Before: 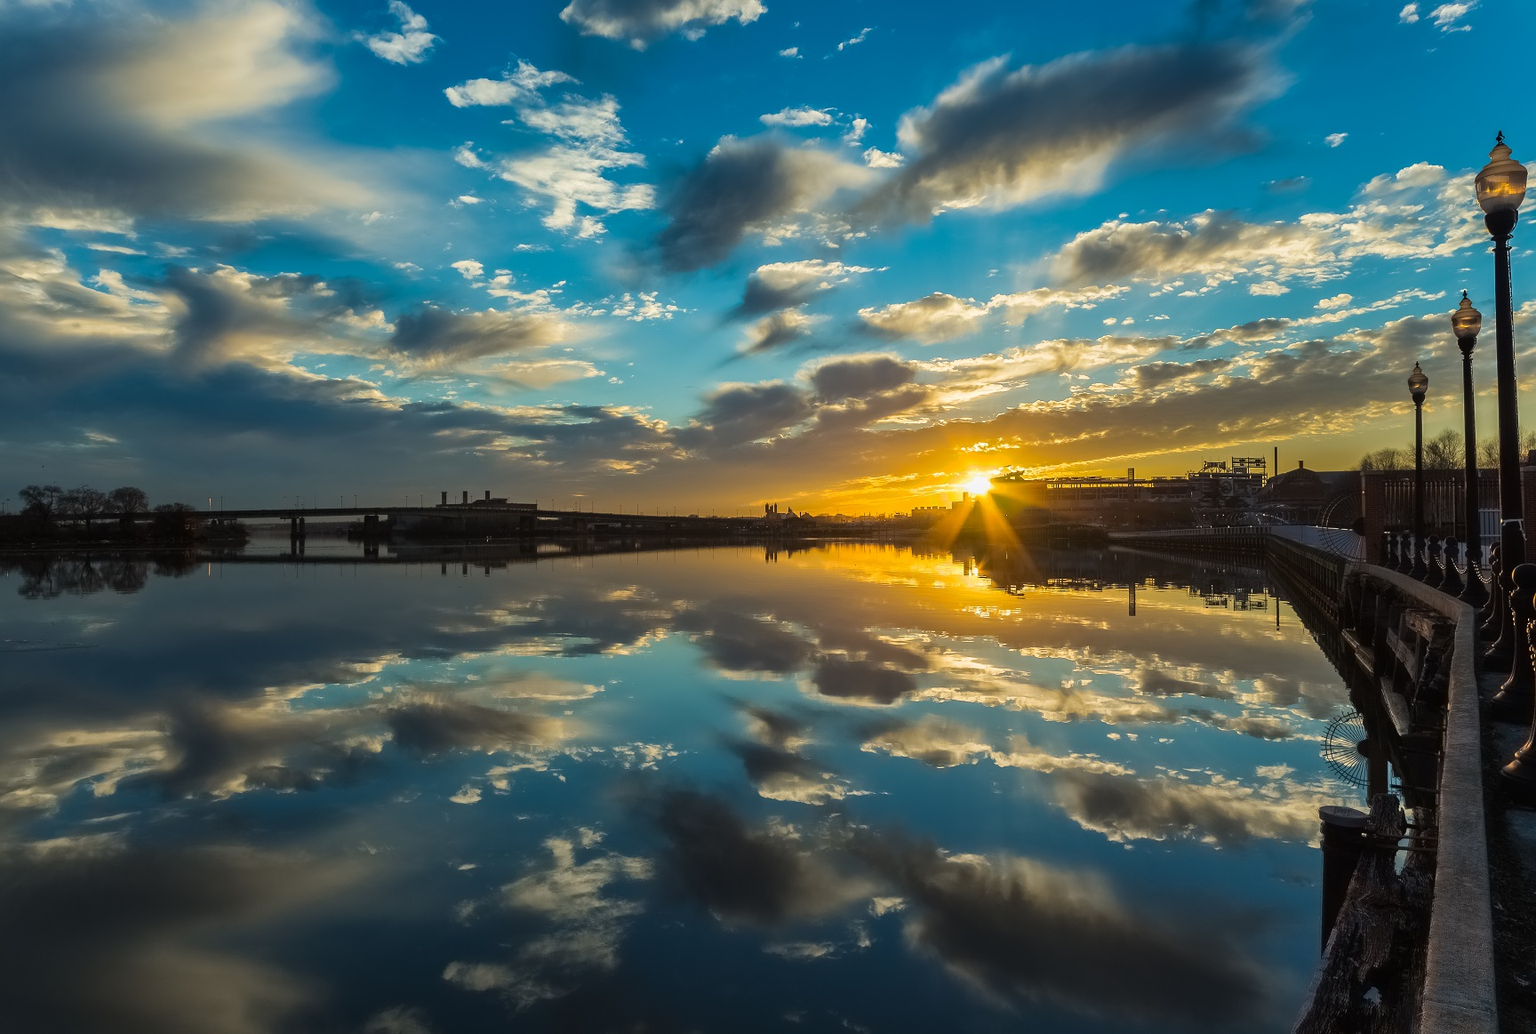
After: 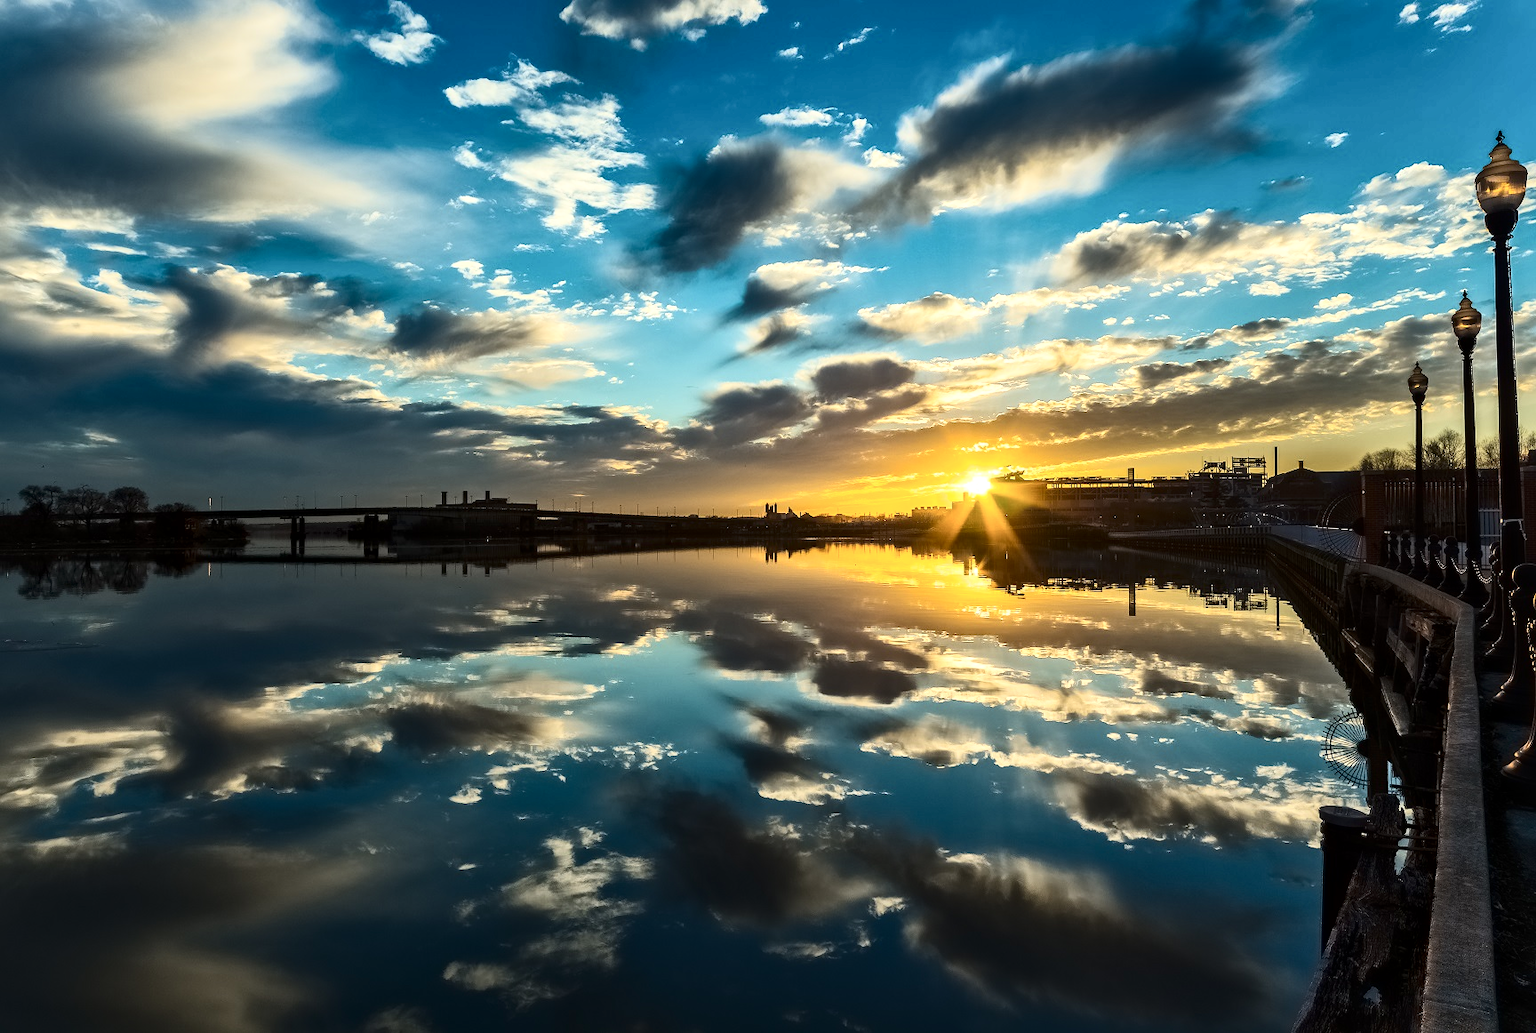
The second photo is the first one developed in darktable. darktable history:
contrast brightness saturation: contrast 0.387, brightness 0.114
local contrast: mode bilateral grid, contrast 30, coarseness 24, midtone range 0.2
